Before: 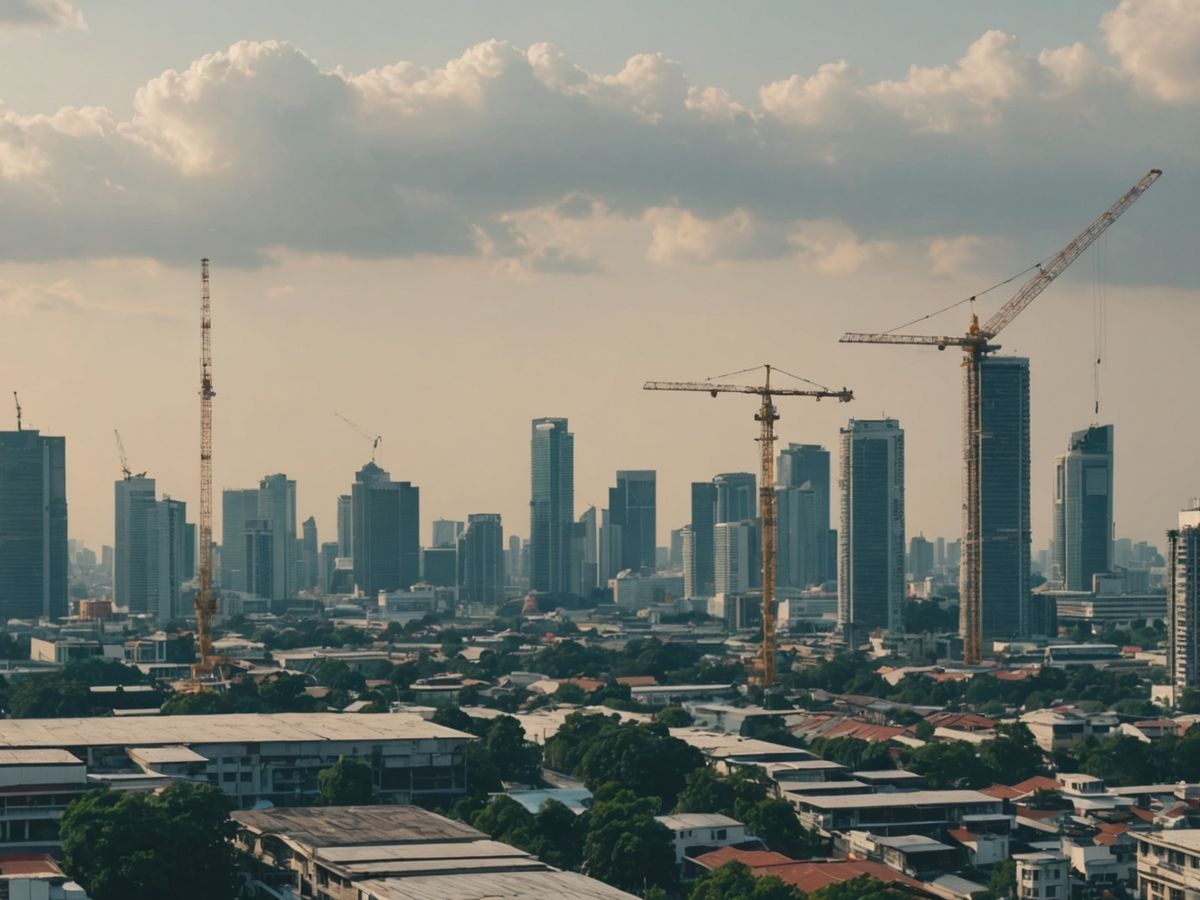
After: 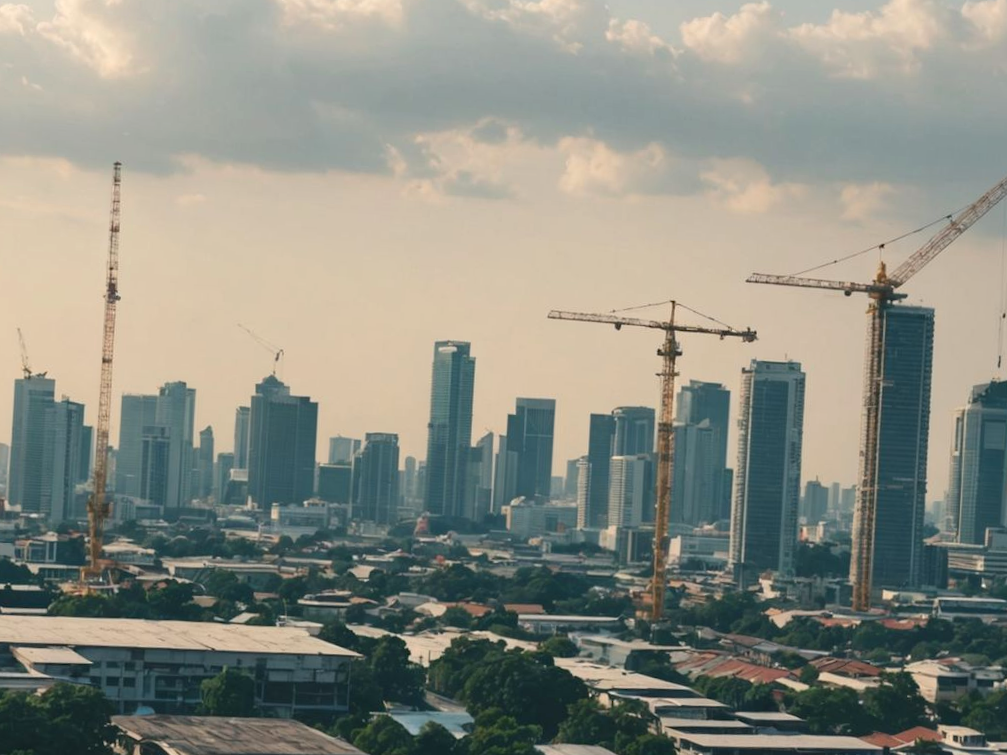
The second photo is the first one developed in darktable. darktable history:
crop and rotate: angle -3.27°, left 5.211%, top 5.211%, right 4.607%, bottom 4.607%
exposure: exposure 0.29 EV, compensate highlight preservation false
